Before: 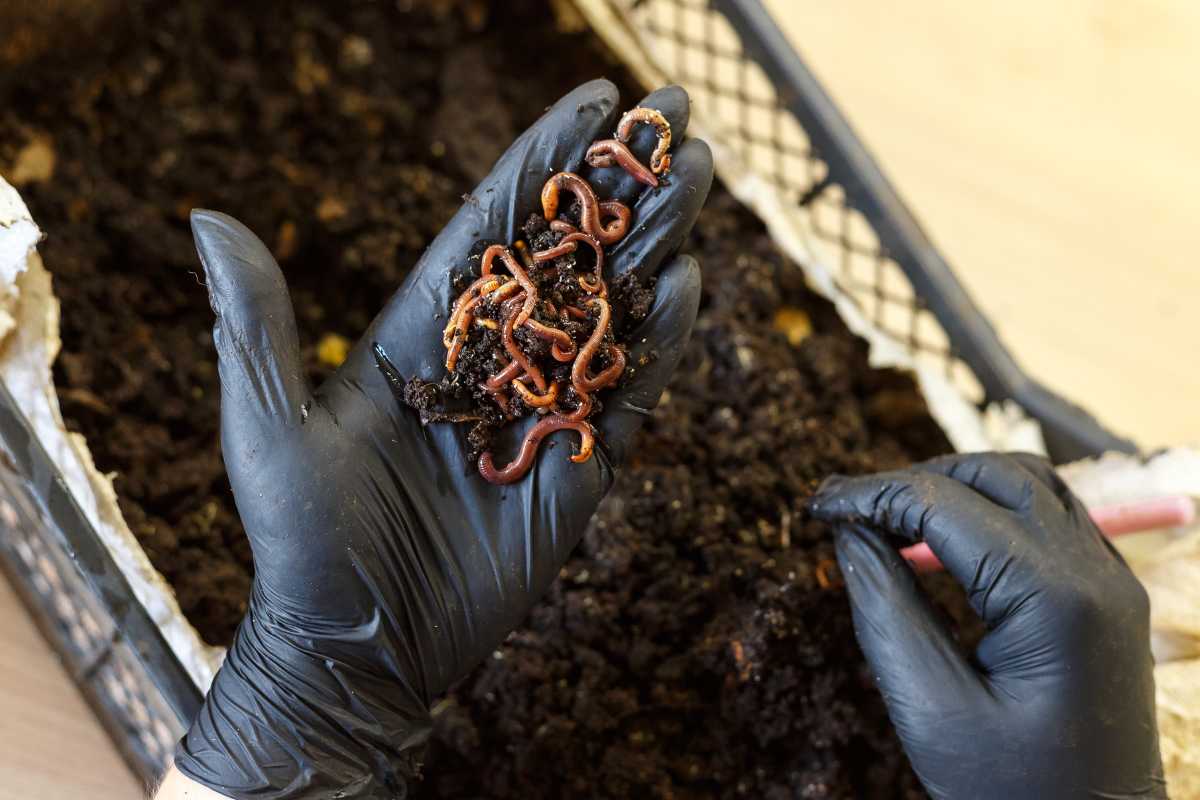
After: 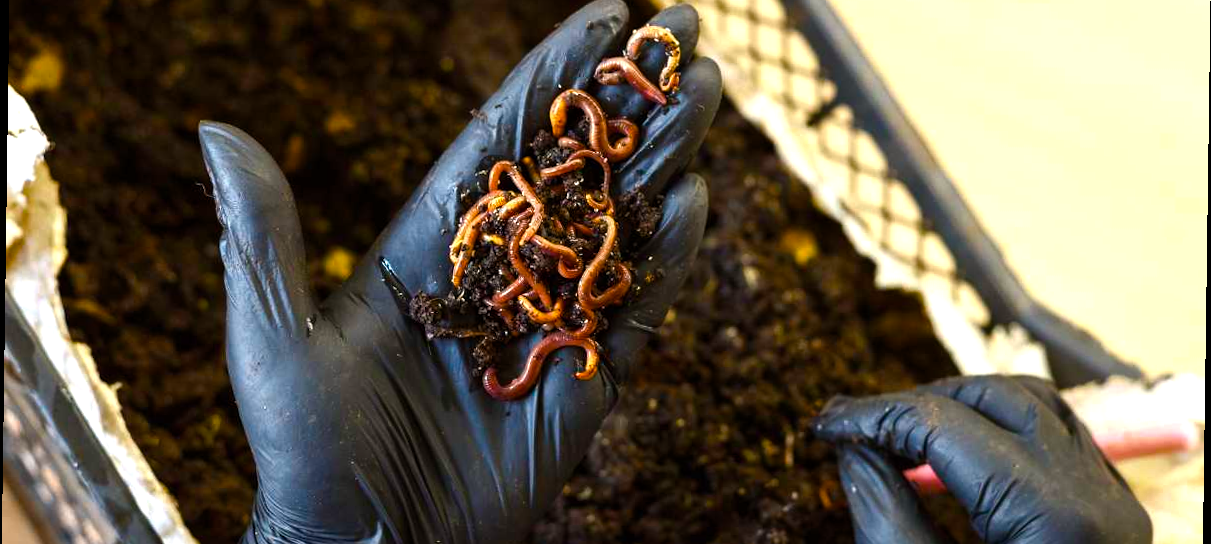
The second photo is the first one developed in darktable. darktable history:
white balance: red 1.009, blue 0.985
color balance rgb: linear chroma grading › global chroma 16.62%, perceptual saturation grading › highlights -8.63%, perceptual saturation grading › mid-tones 18.66%, perceptual saturation grading › shadows 28.49%, perceptual brilliance grading › highlights 14.22%, perceptual brilliance grading › shadows -18.96%, global vibrance 27.71%
rotate and perspective: rotation 0.8°, automatic cropping off
color correction: saturation 0.99
crop: top 11.166%, bottom 22.168%
